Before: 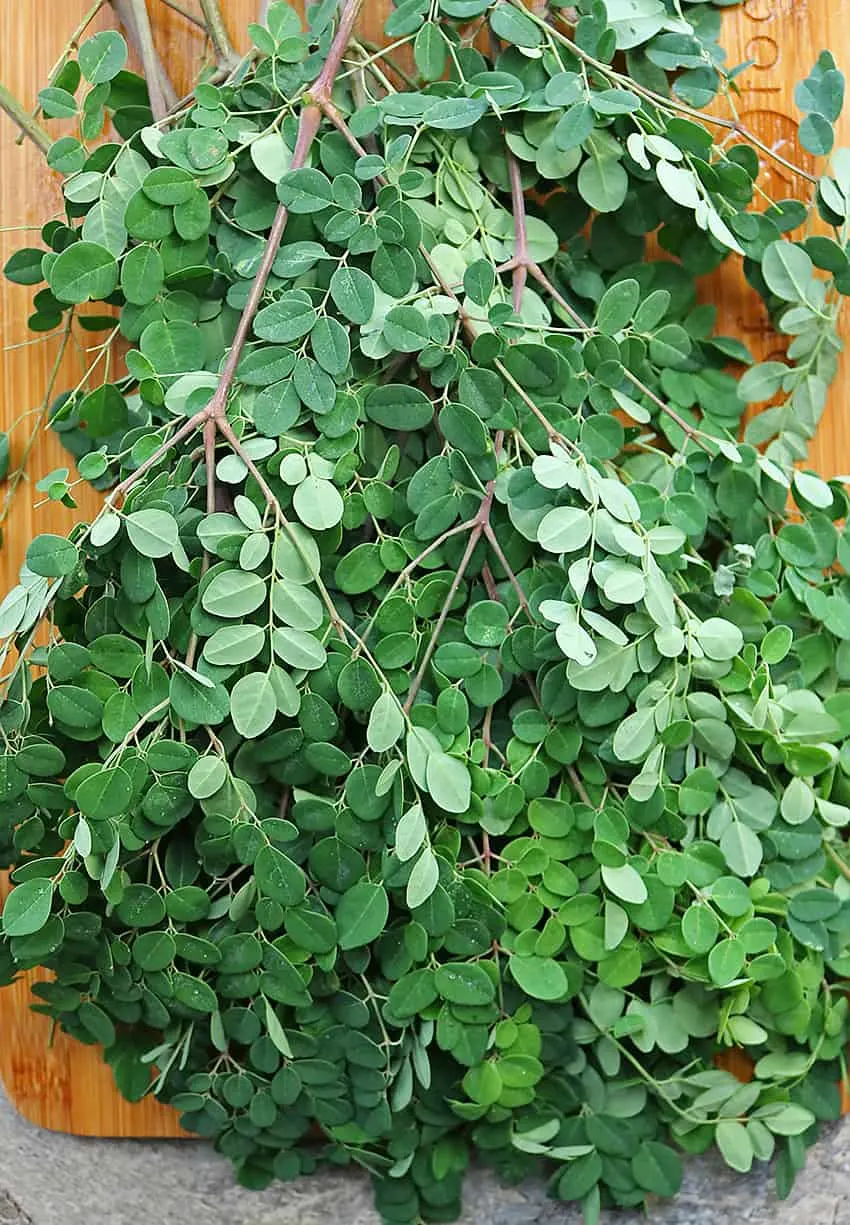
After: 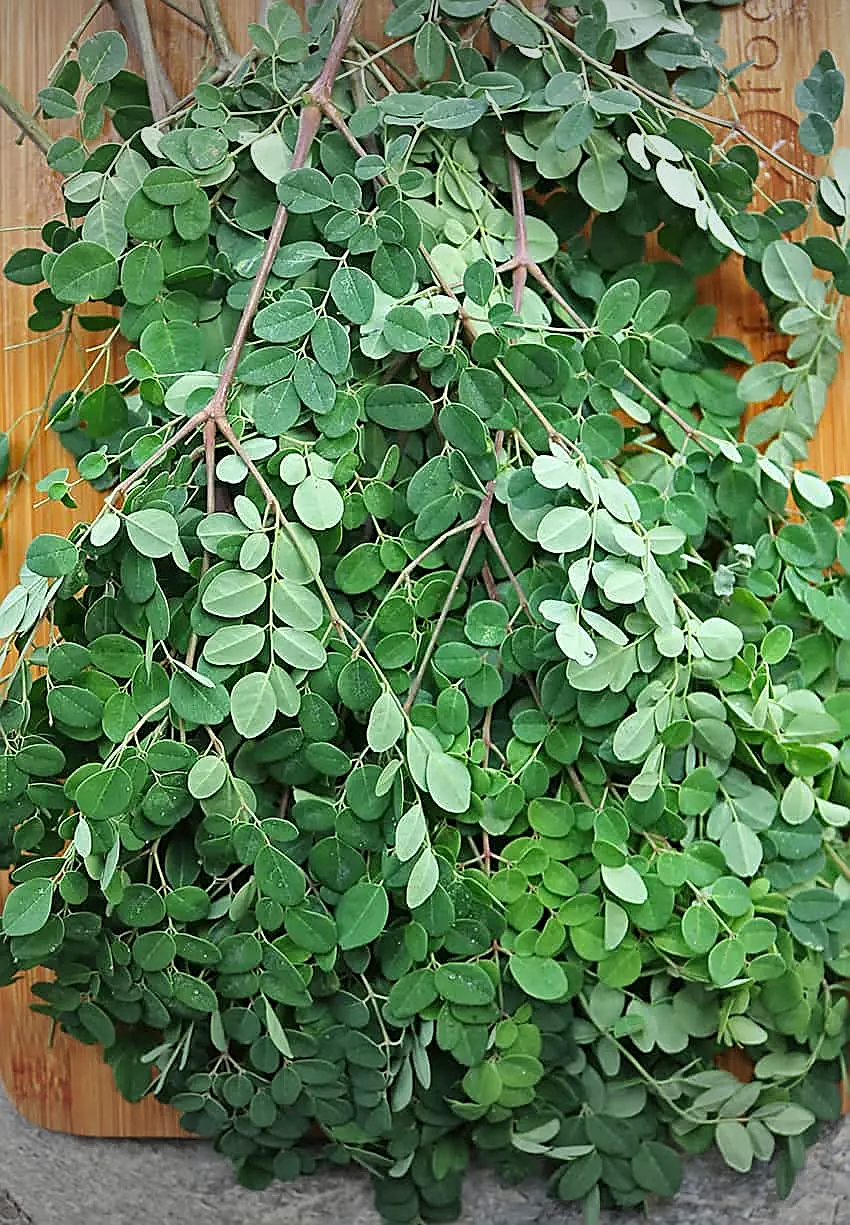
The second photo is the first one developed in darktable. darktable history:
sharpen: on, module defaults
vignetting: fall-off radius 100%, width/height ratio 1.337
shadows and highlights: low approximation 0.01, soften with gaussian
